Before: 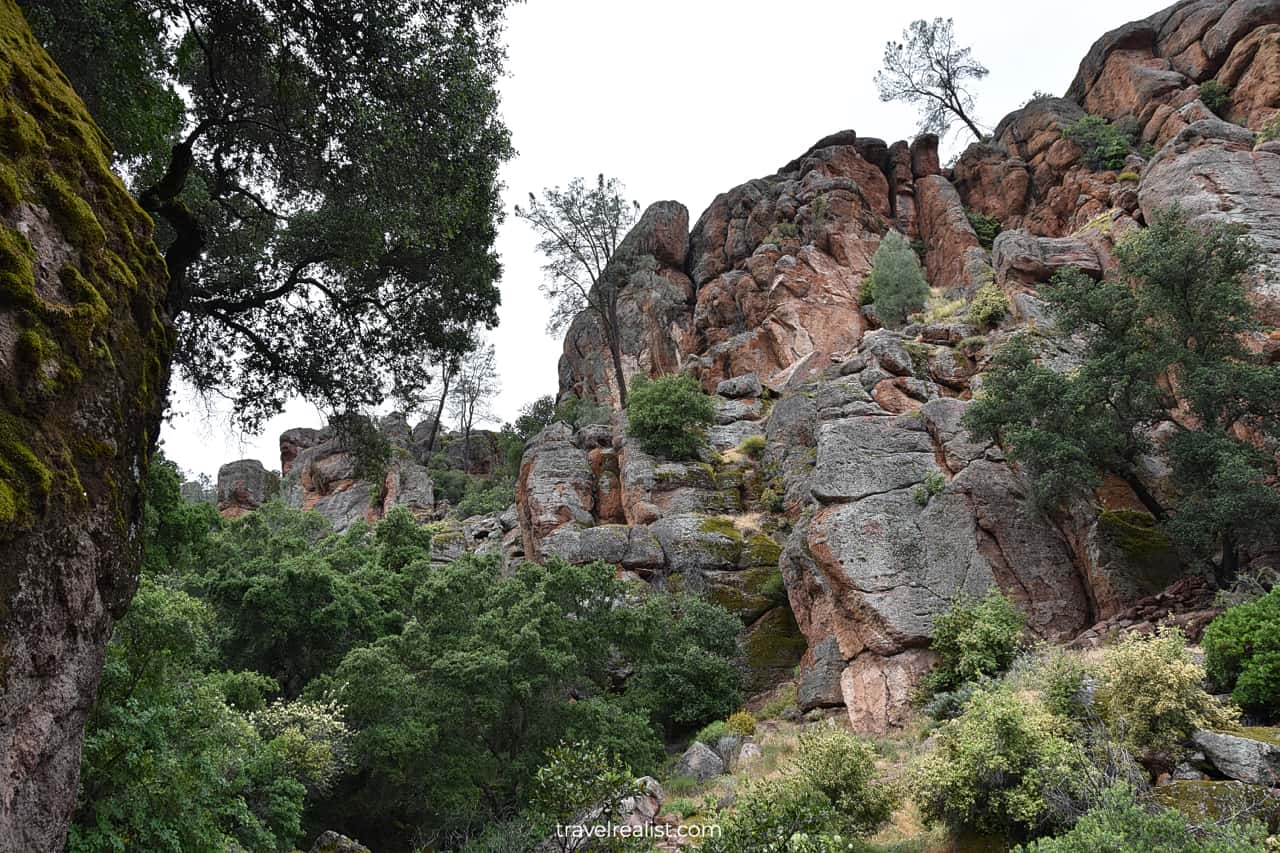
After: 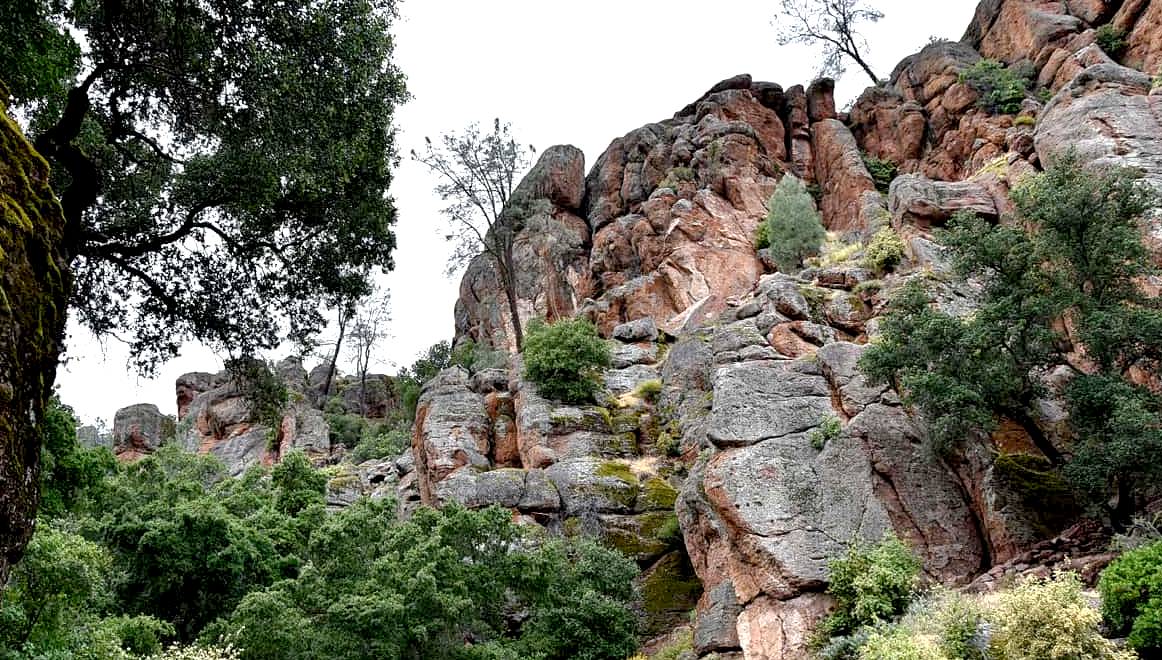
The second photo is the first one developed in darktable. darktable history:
crop: left 8.155%, top 6.611%, bottom 15.385%
tone curve: curves: ch0 [(0, 0) (0.003, 0.013) (0.011, 0.018) (0.025, 0.027) (0.044, 0.045) (0.069, 0.068) (0.1, 0.096) (0.136, 0.13) (0.177, 0.168) (0.224, 0.217) (0.277, 0.277) (0.335, 0.338) (0.399, 0.401) (0.468, 0.473) (0.543, 0.544) (0.623, 0.621) (0.709, 0.7) (0.801, 0.781) (0.898, 0.869) (1, 1)], preserve colors none
exposure: black level correction 0.012, exposure 0.7 EV, compensate exposure bias true, compensate highlight preservation false
